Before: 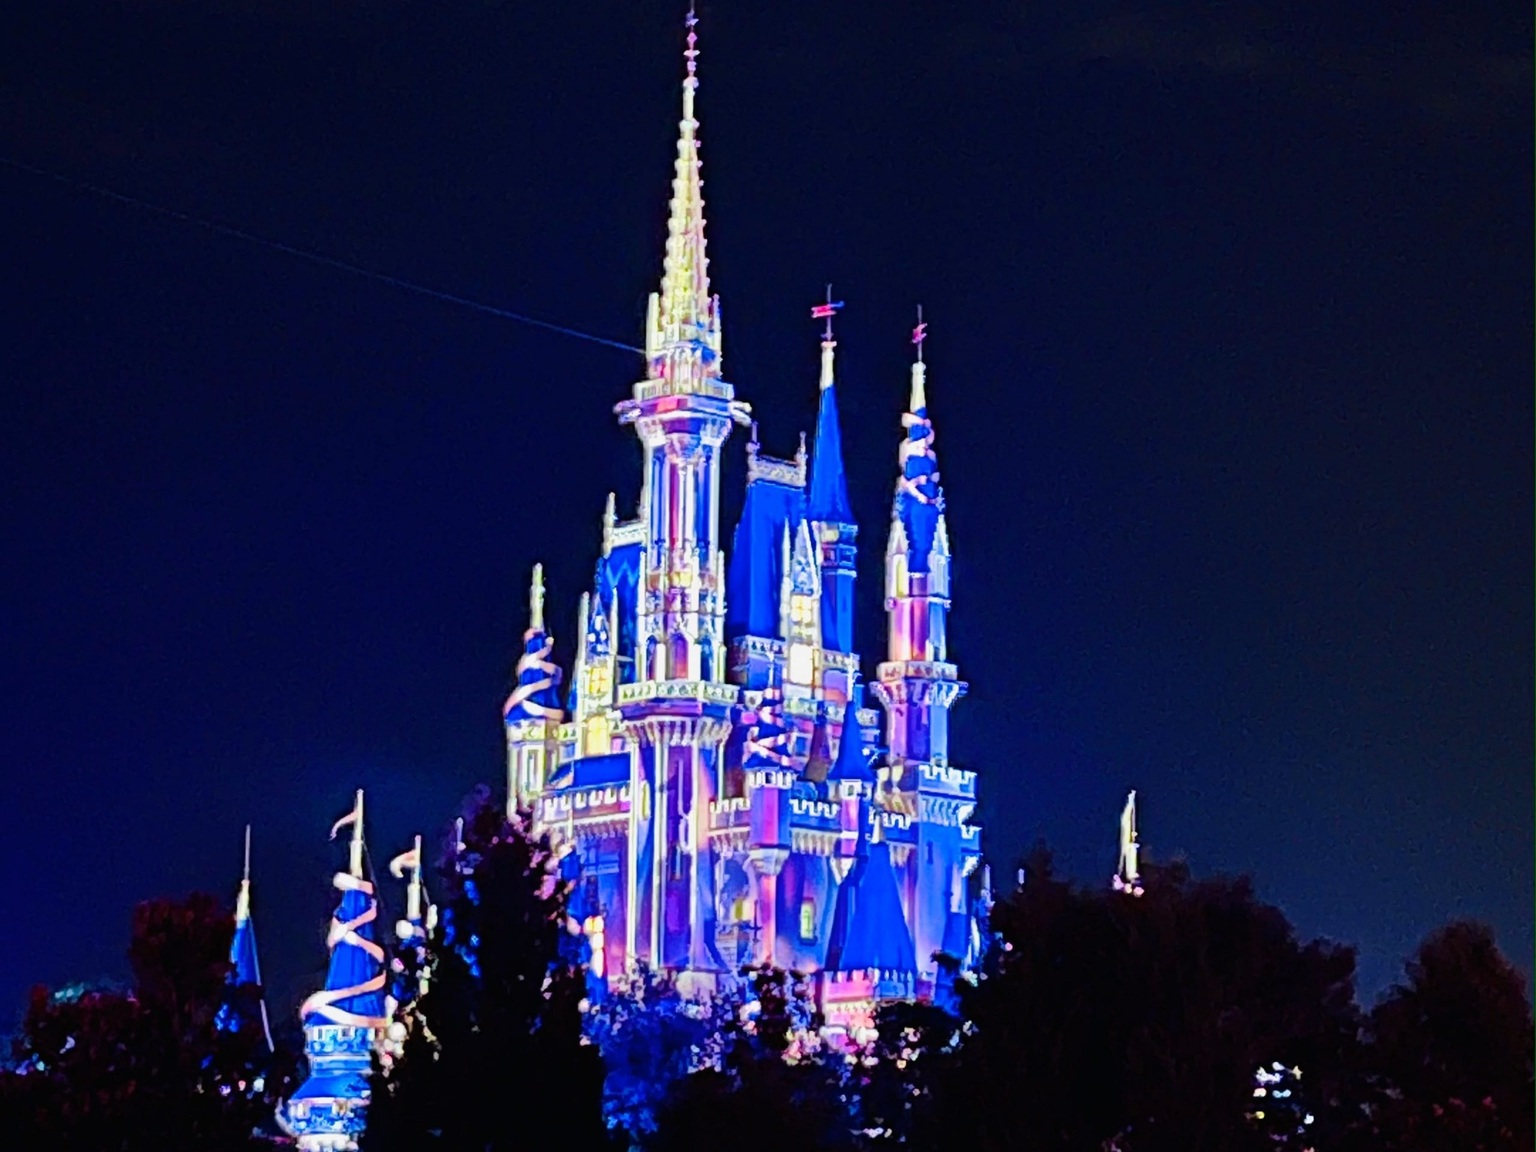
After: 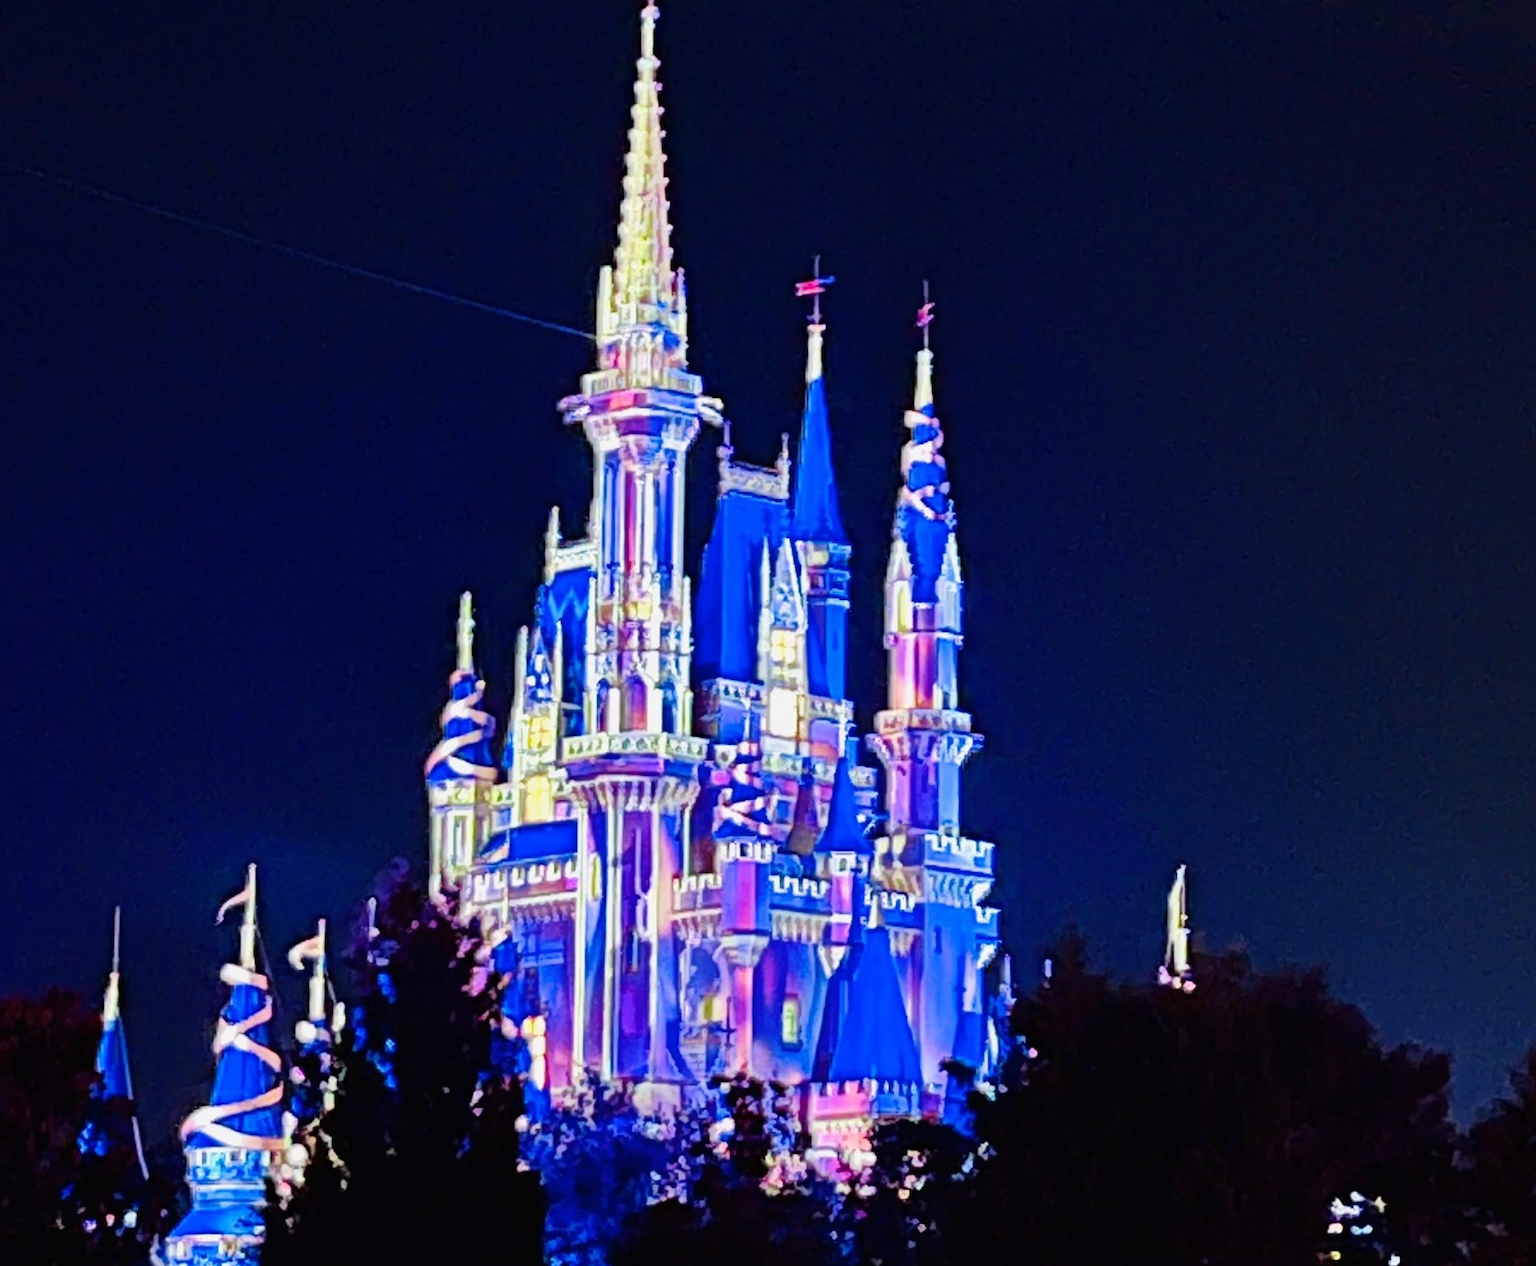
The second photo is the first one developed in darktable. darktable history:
crop: left 9.814%, top 6.282%, right 7.099%, bottom 2.334%
